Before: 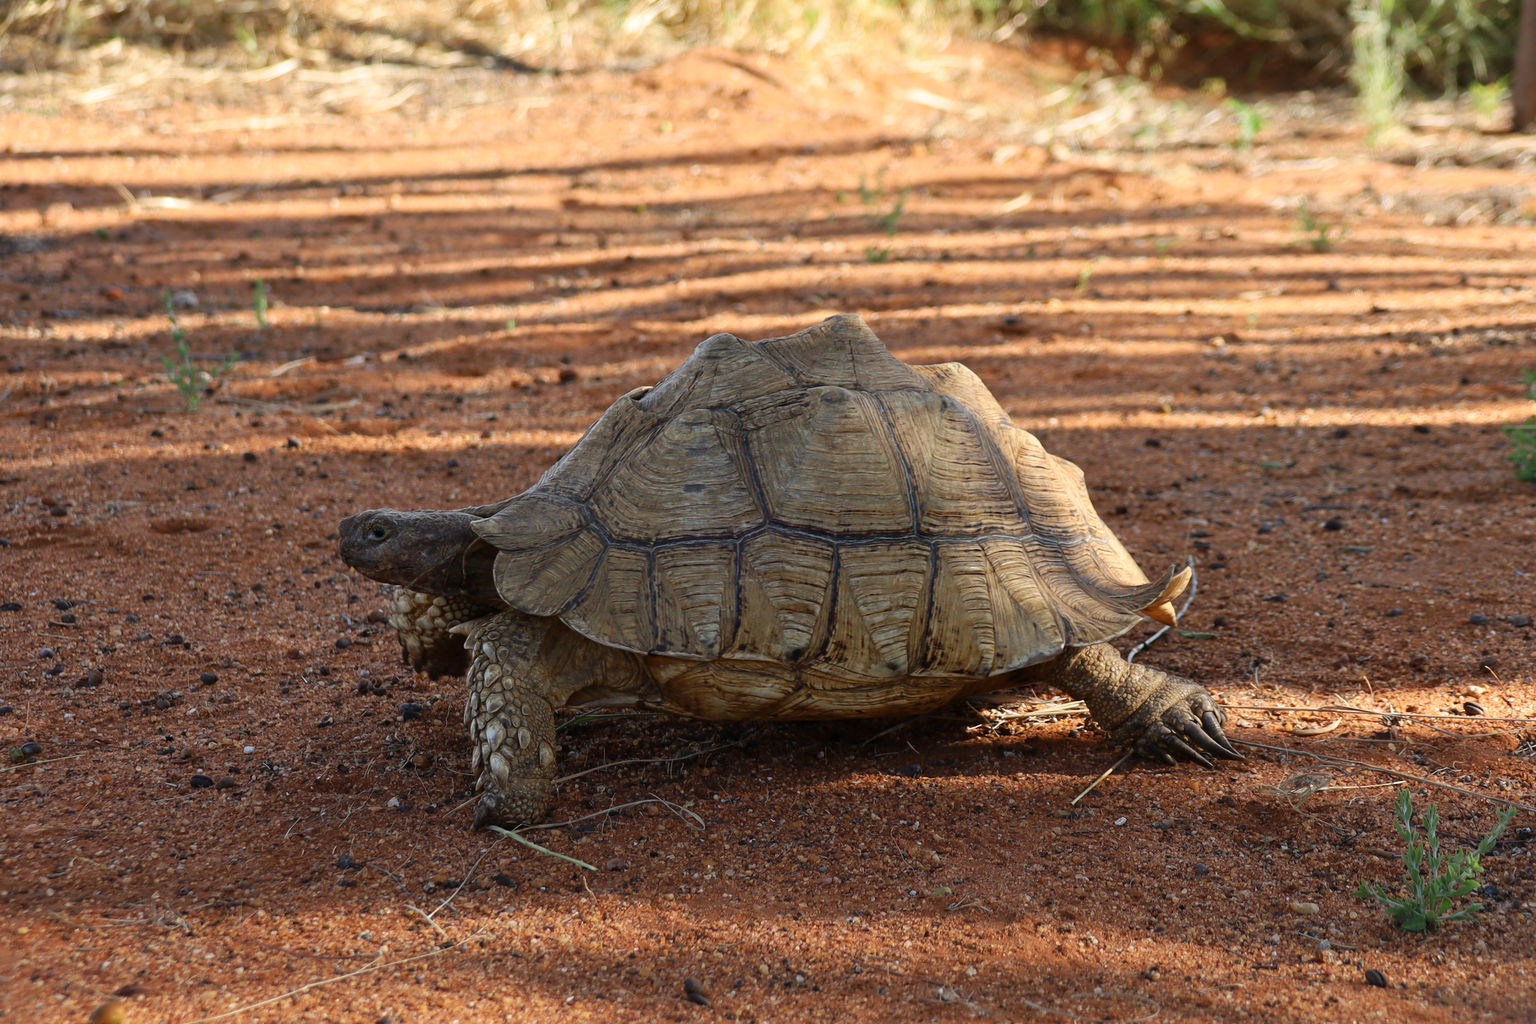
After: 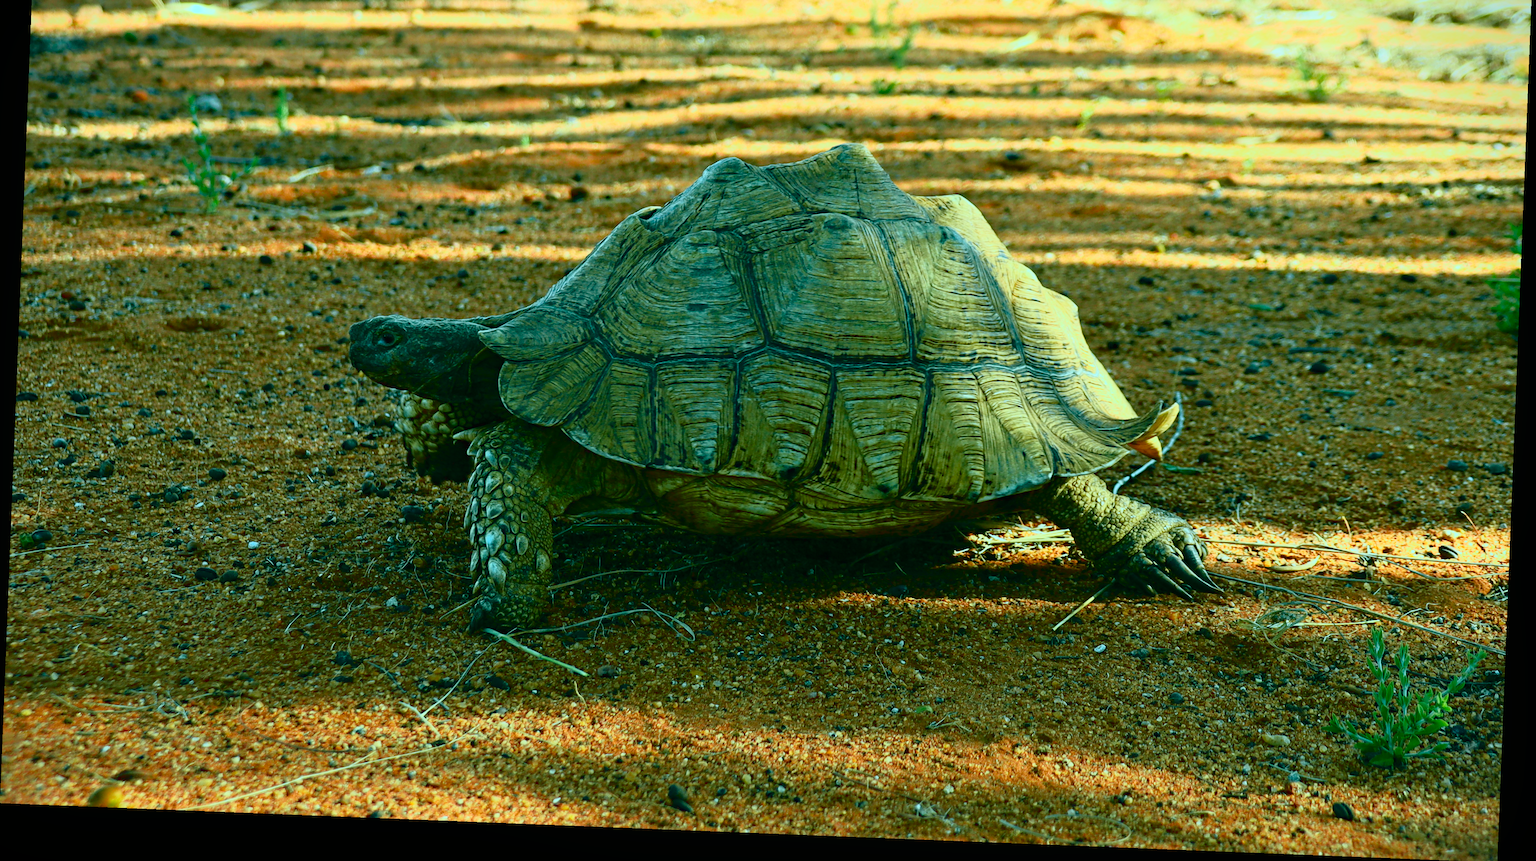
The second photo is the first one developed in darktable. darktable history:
color balance rgb: shadows lift › chroma 11.71%, shadows lift › hue 133.46°, power › chroma 2.15%, power › hue 166.83°, highlights gain › chroma 4%, highlights gain › hue 200.2°, perceptual saturation grading › global saturation 18.05%
haze removal: strength 0.29, distance 0.25, compatibility mode true, adaptive false
vignetting: fall-off start 97.23%, saturation -0.024, center (-0.033, -0.042), width/height ratio 1.179, unbound false
tone curve: curves: ch0 [(0, 0) (0.046, 0.031) (0.163, 0.114) (0.391, 0.432) (0.488, 0.561) (0.695, 0.839) (0.785, 0.904) (1, 0.965)]; ch1 [(0, 0) (0.248, 0.252) (0.427, 0.412) (0.482, 0.462) (0.499, 0.497) (0.518, 0.52) (0.535, 0.577) (0.585, 0.623) (0.679, 0.743) (0.788, 0.809) (1, 1)]; ch2 [(0, 0) (0.313, 0.262) (0.427, 0.417) (0.473, 0.47) (0.503, 0.503) (0.523, 0.515) (0.557, 0.596) (0.598, 0.646) (0.708, 0.771) (1, 1)], color space Lab, independent channels, preserve colors none
crop and rotate: top 18.507%
local contrast: mode bilateral grid, contrast 100, coarseness 100, detail 91%, midtone range 0.2
rotate and perspective: rotation 2.27°, automatic cropping off
